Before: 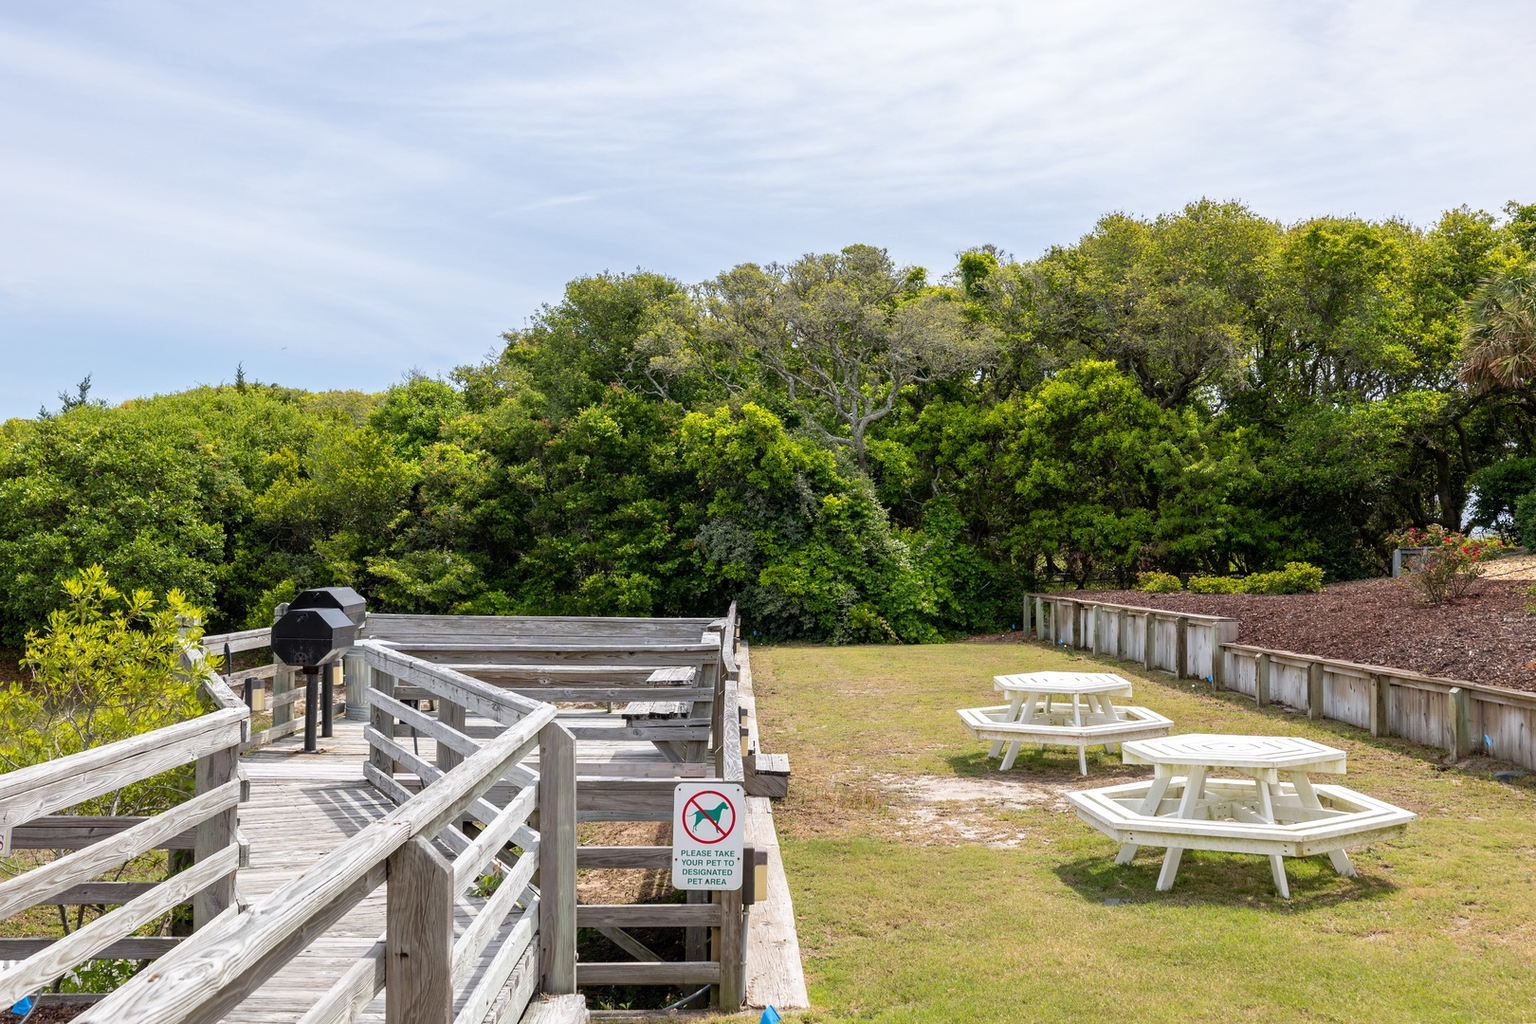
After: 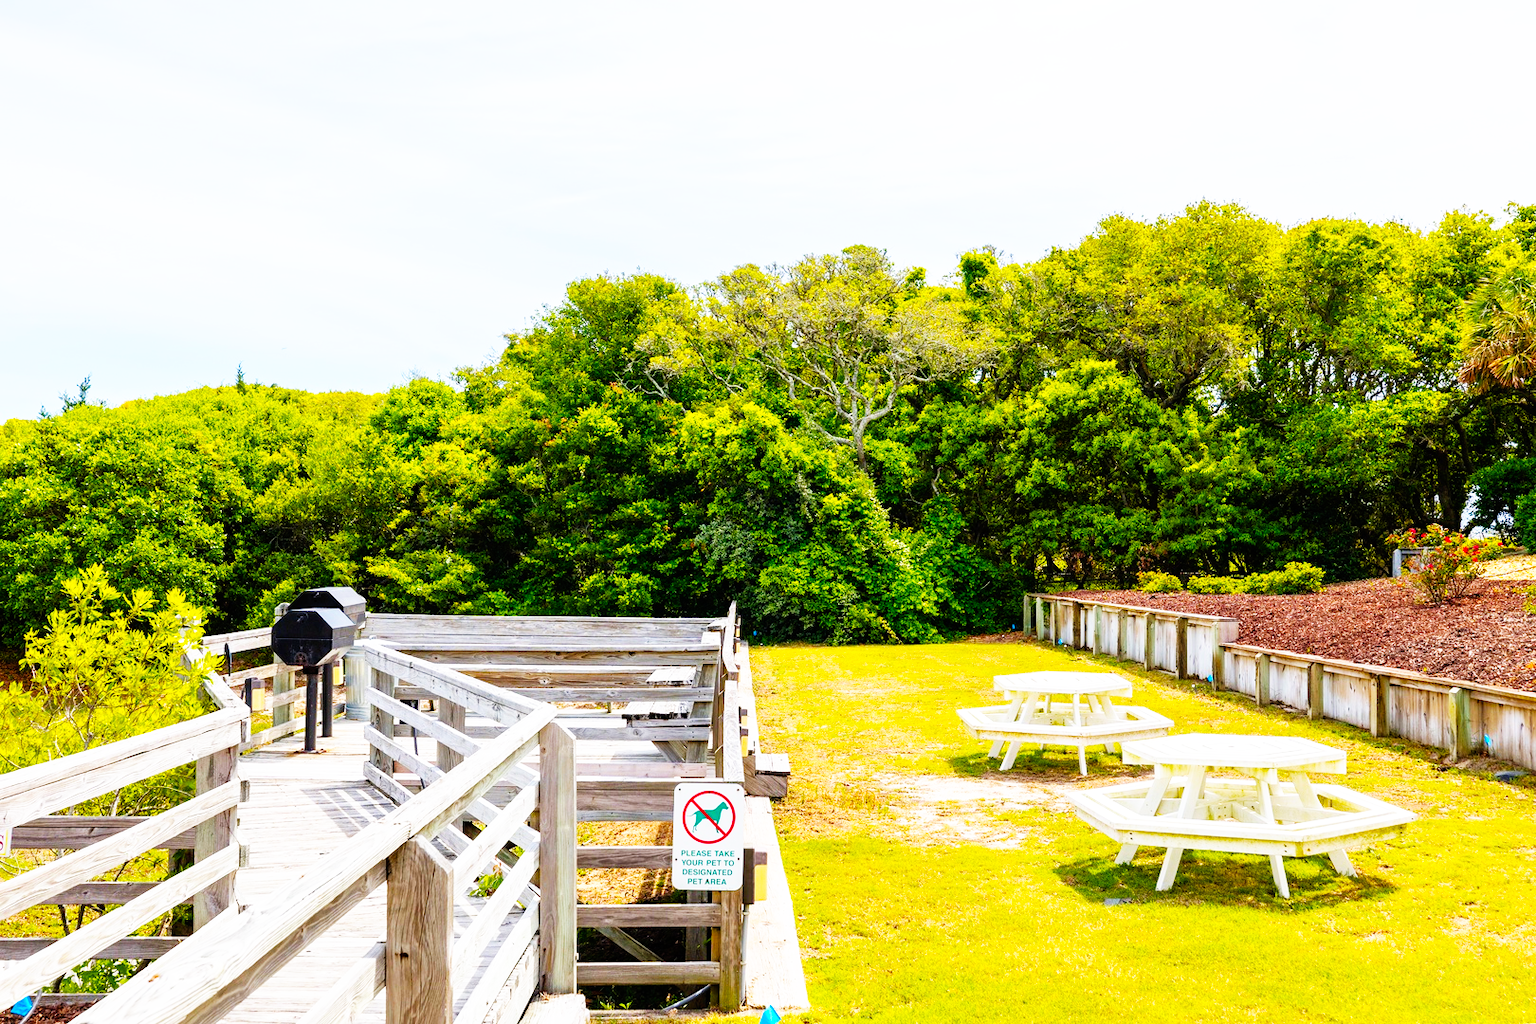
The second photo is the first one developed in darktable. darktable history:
base curve: curves: ch0 [(0, 0) (0.007, 0.004) (0.027, 0.03) (0.046, 0.07) (0.207, 0.54) (0.442, 0.872) (0.673, 0.972) (1, 1)], preserve colors none
color balance rgb: shadows lift › chroma 0.938%, shadows lift › hue 112.52°, power › hue 212.36°, linear chroma grading › global chroma 9.796%, perceptual saturation grading › global saturation 25.107%, global vibrance 41.344%
tone equalizer: edges refinement/feathering 500, mask exposure compensation -1.57 EV, preserve details guided filter
